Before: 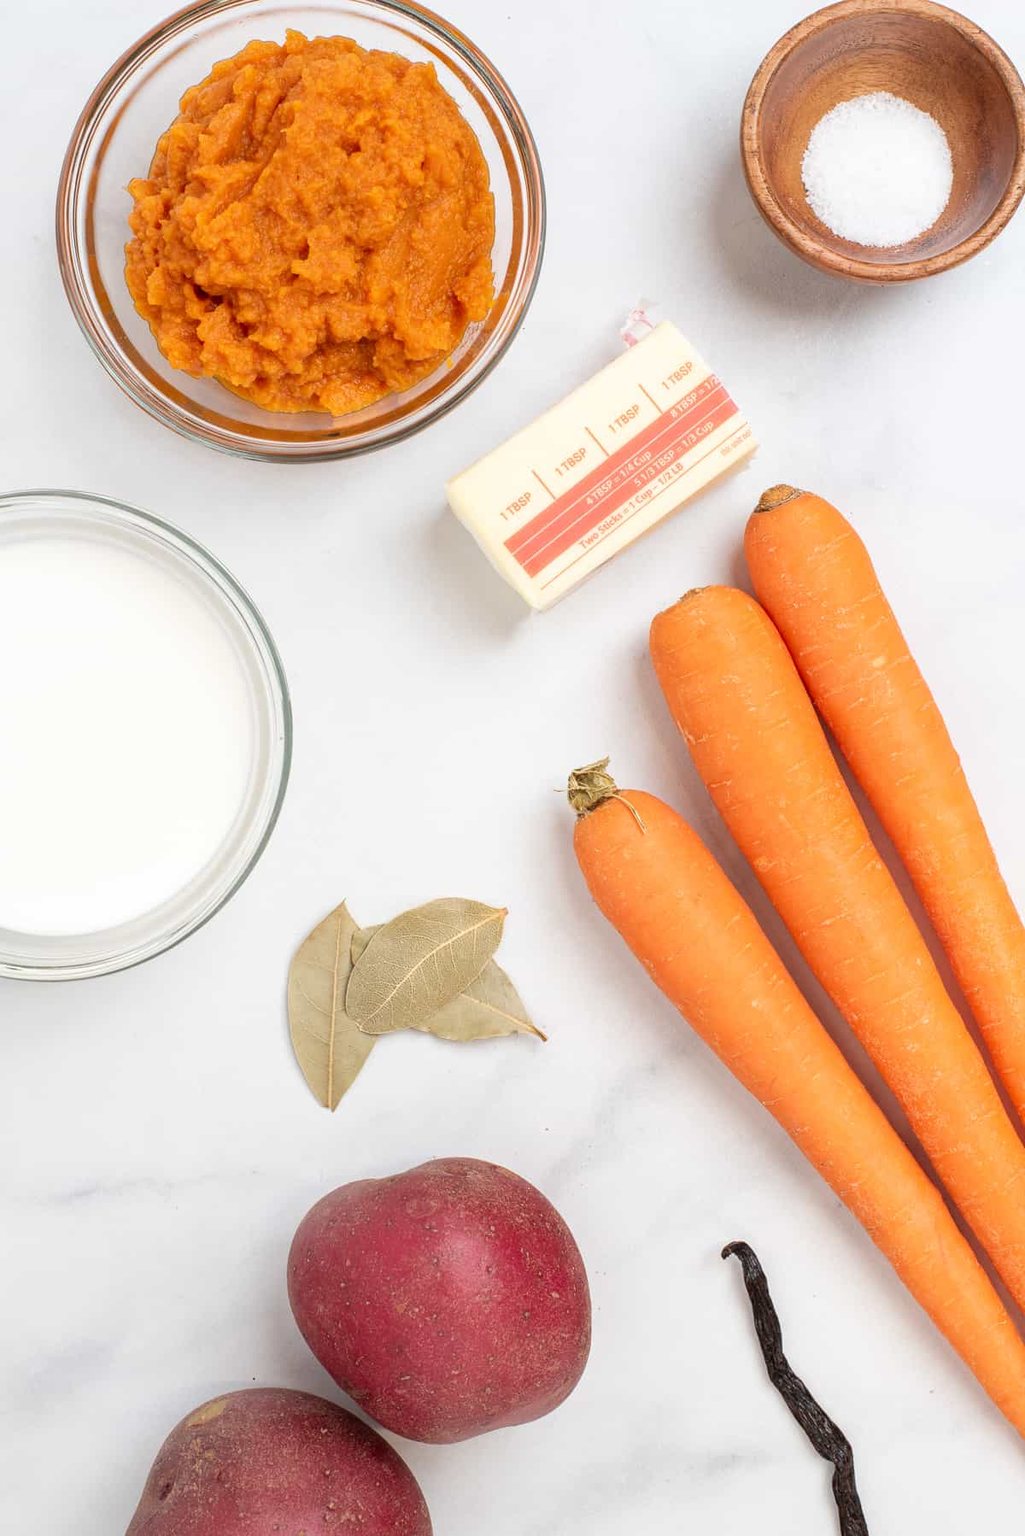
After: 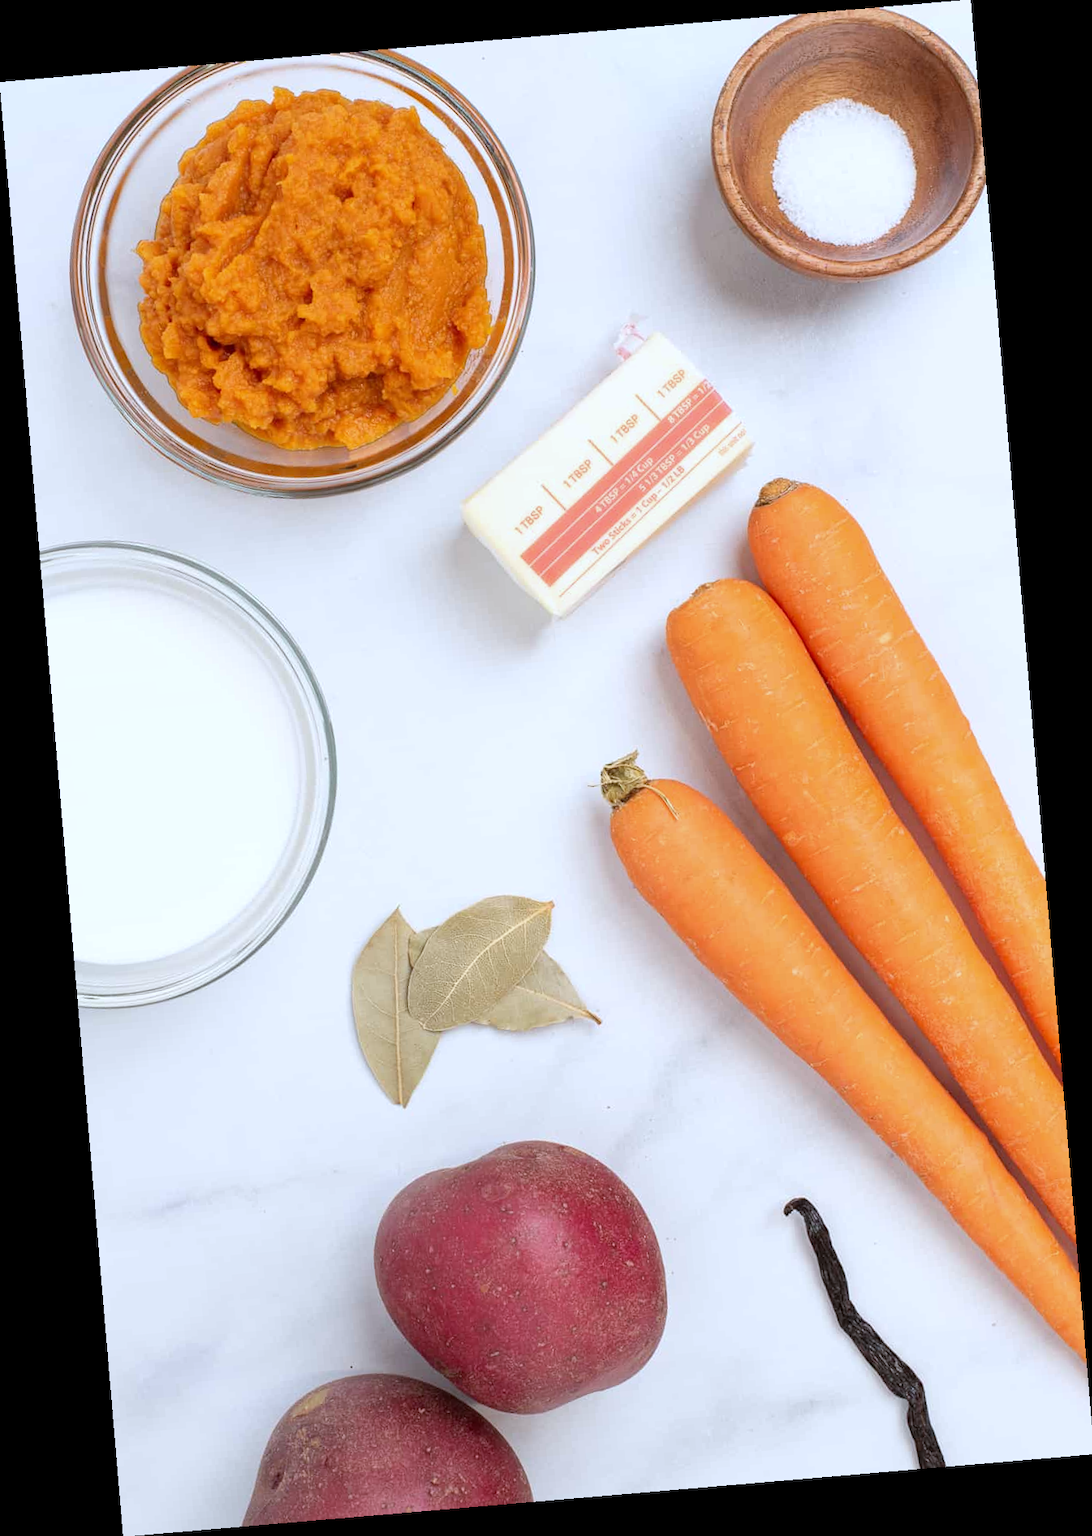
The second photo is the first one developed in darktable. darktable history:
rotate and perspective: rotation -4.86°, automatic cropping off
white balance: red 0.954, blue 1.079
